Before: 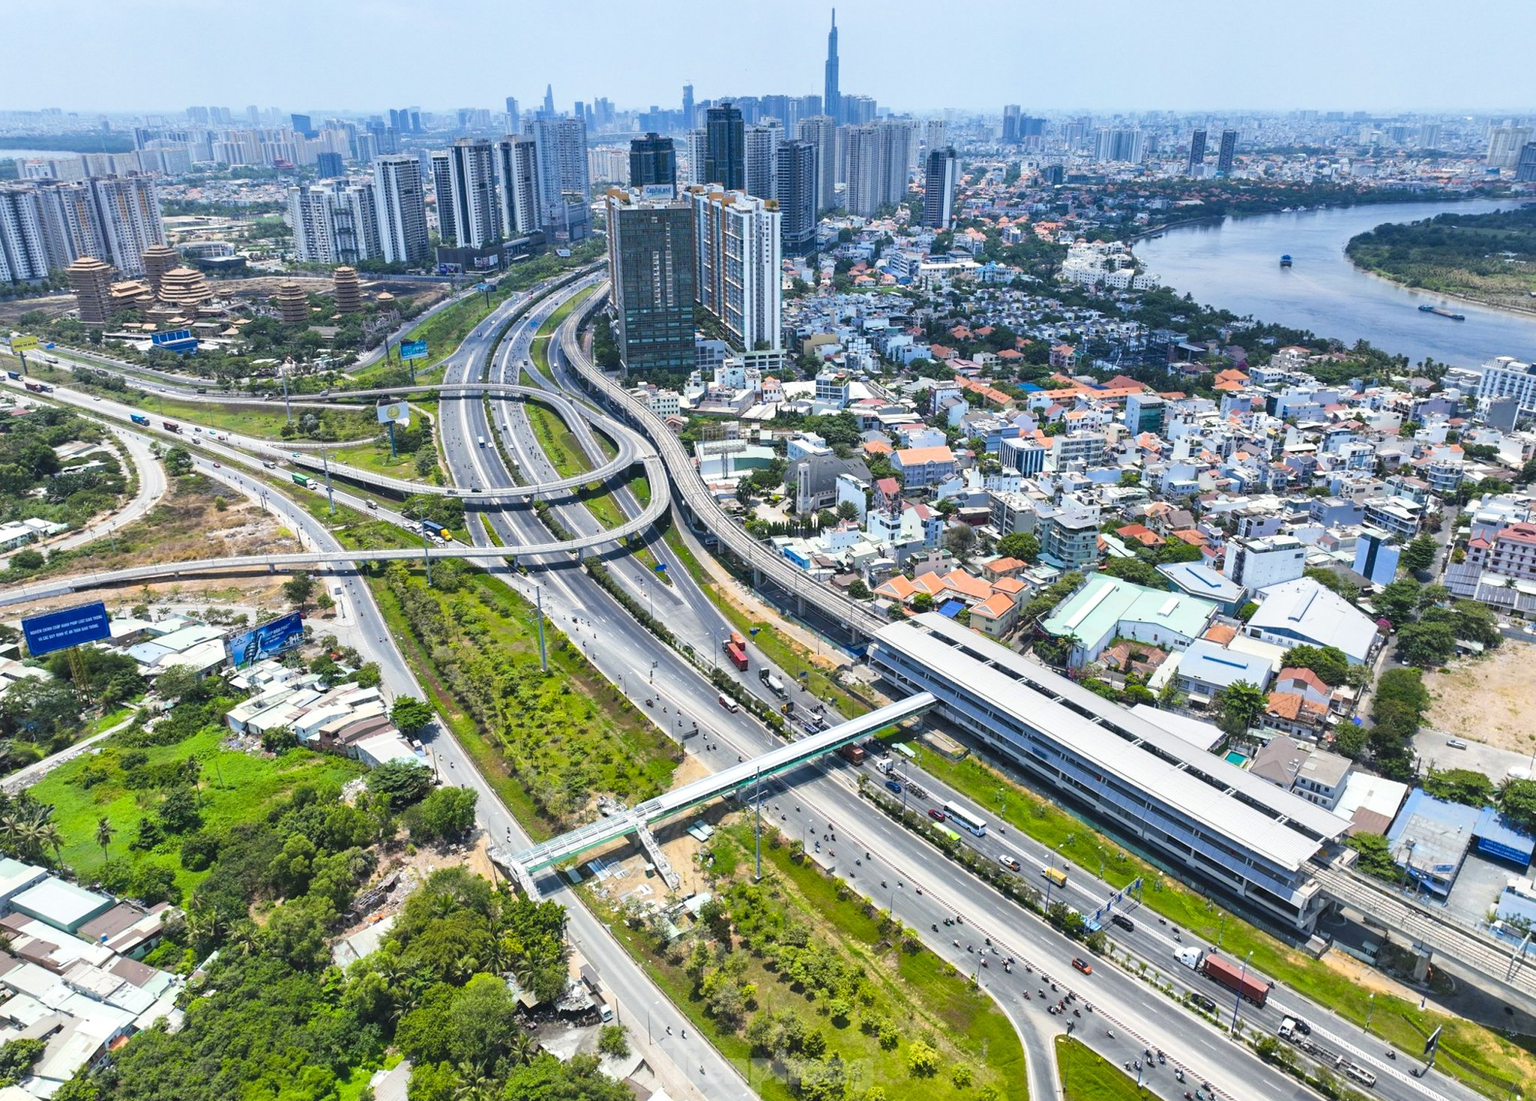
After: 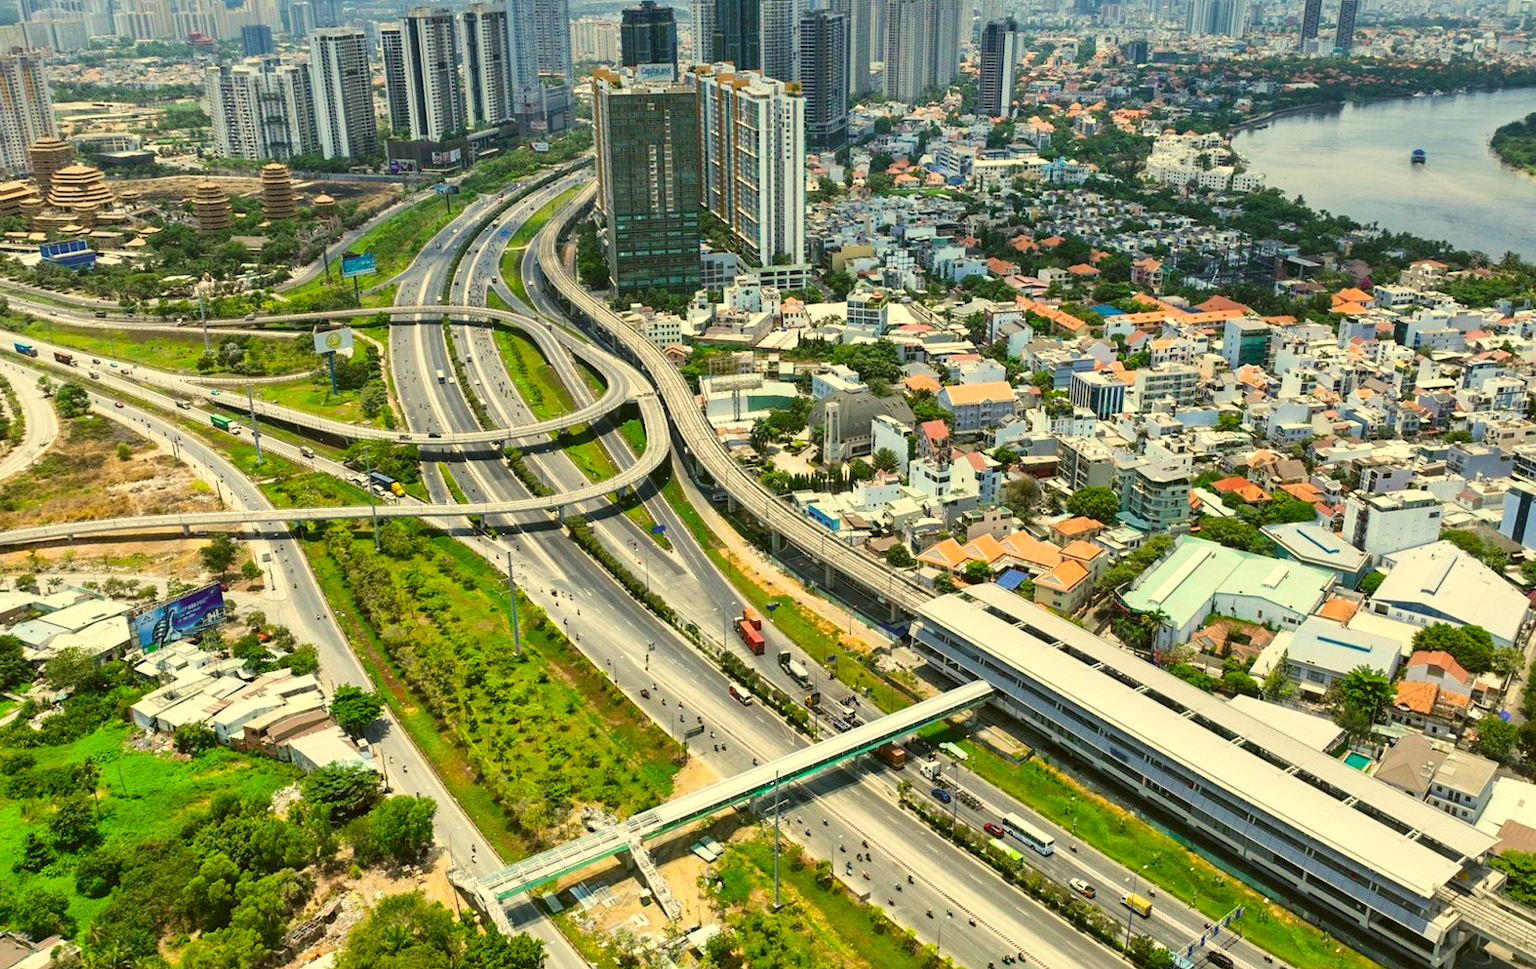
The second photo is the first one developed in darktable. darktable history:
shadows and highlights: radius 335.34, shadows 64.02, highlights 4.88, compress 87.78%, soften with gaussian
exposure: compensate exposure bias true, compensate highlight preservation false
color correction: highlights a* 0.103, highlights b* 28.79, shadows a* -0.279, shadows b* 21.1
crop: left 7.736%, top 12.05%, right 9.924%, bottom 15.439%
